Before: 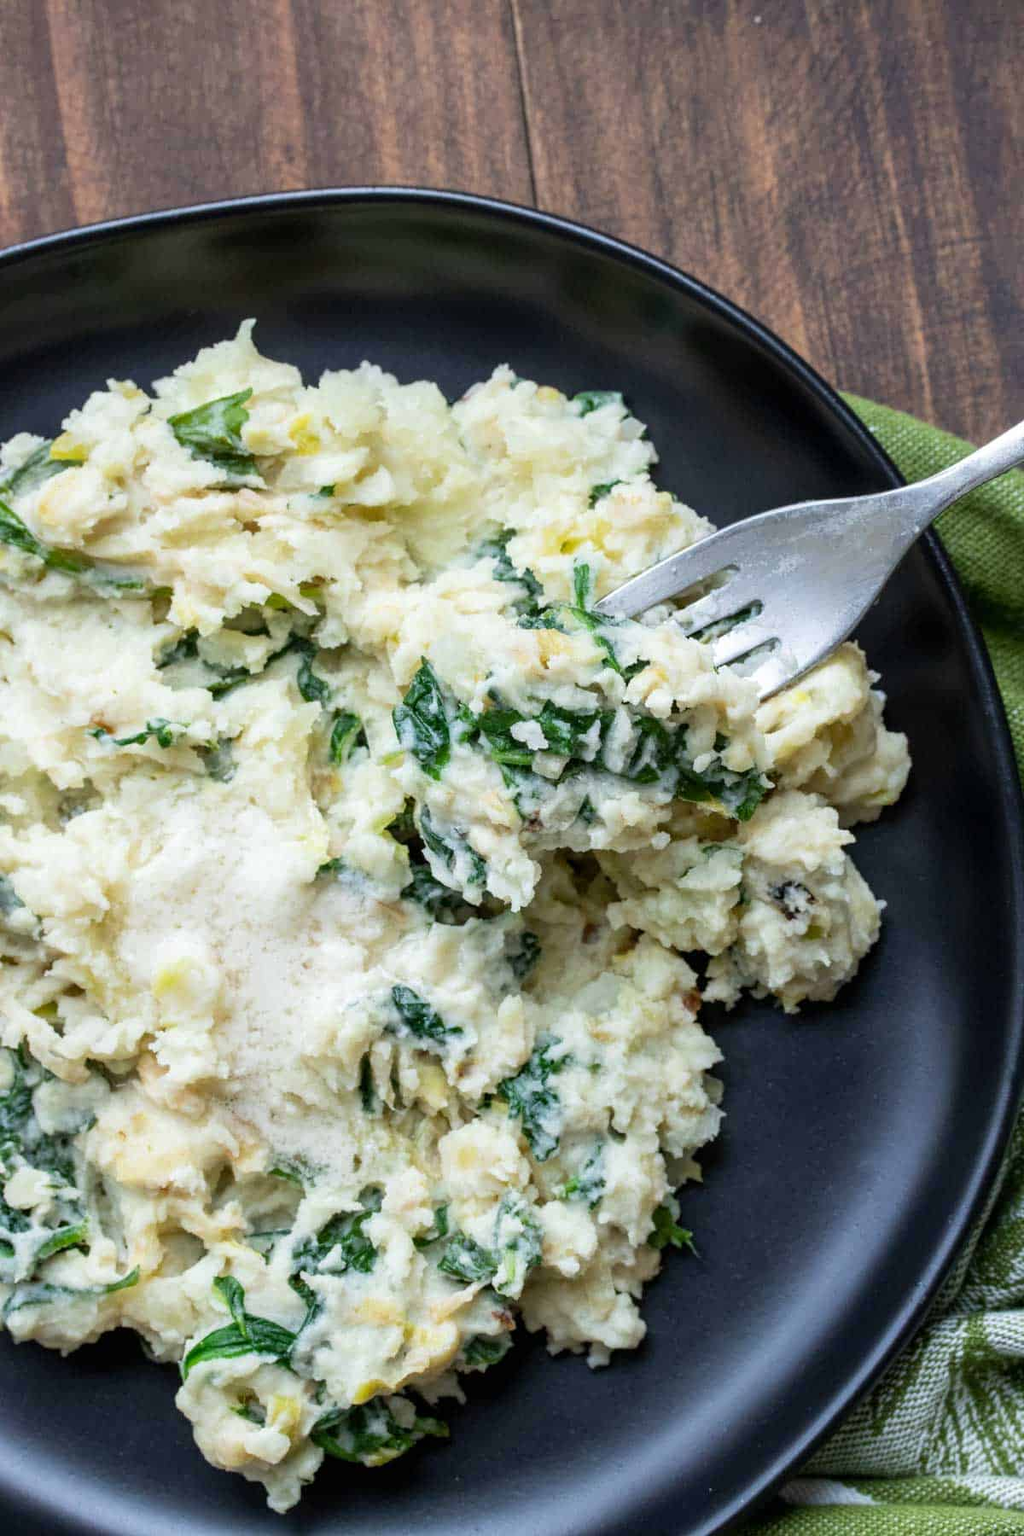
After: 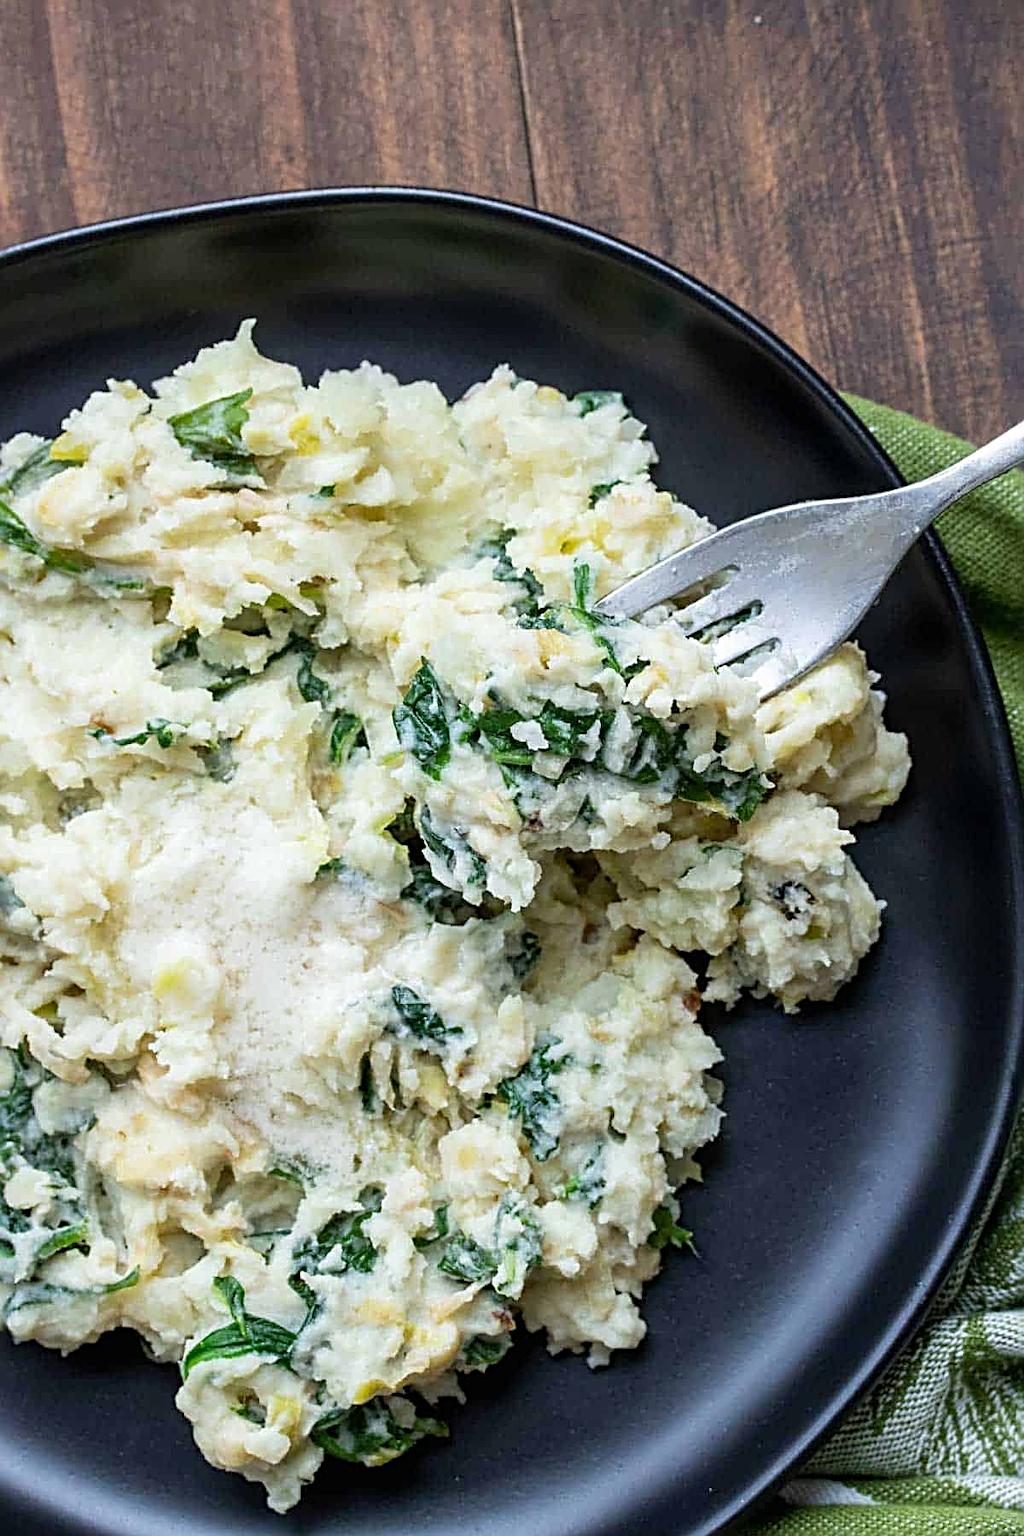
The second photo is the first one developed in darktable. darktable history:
sharpen: radius 2.987, amount 0.754
